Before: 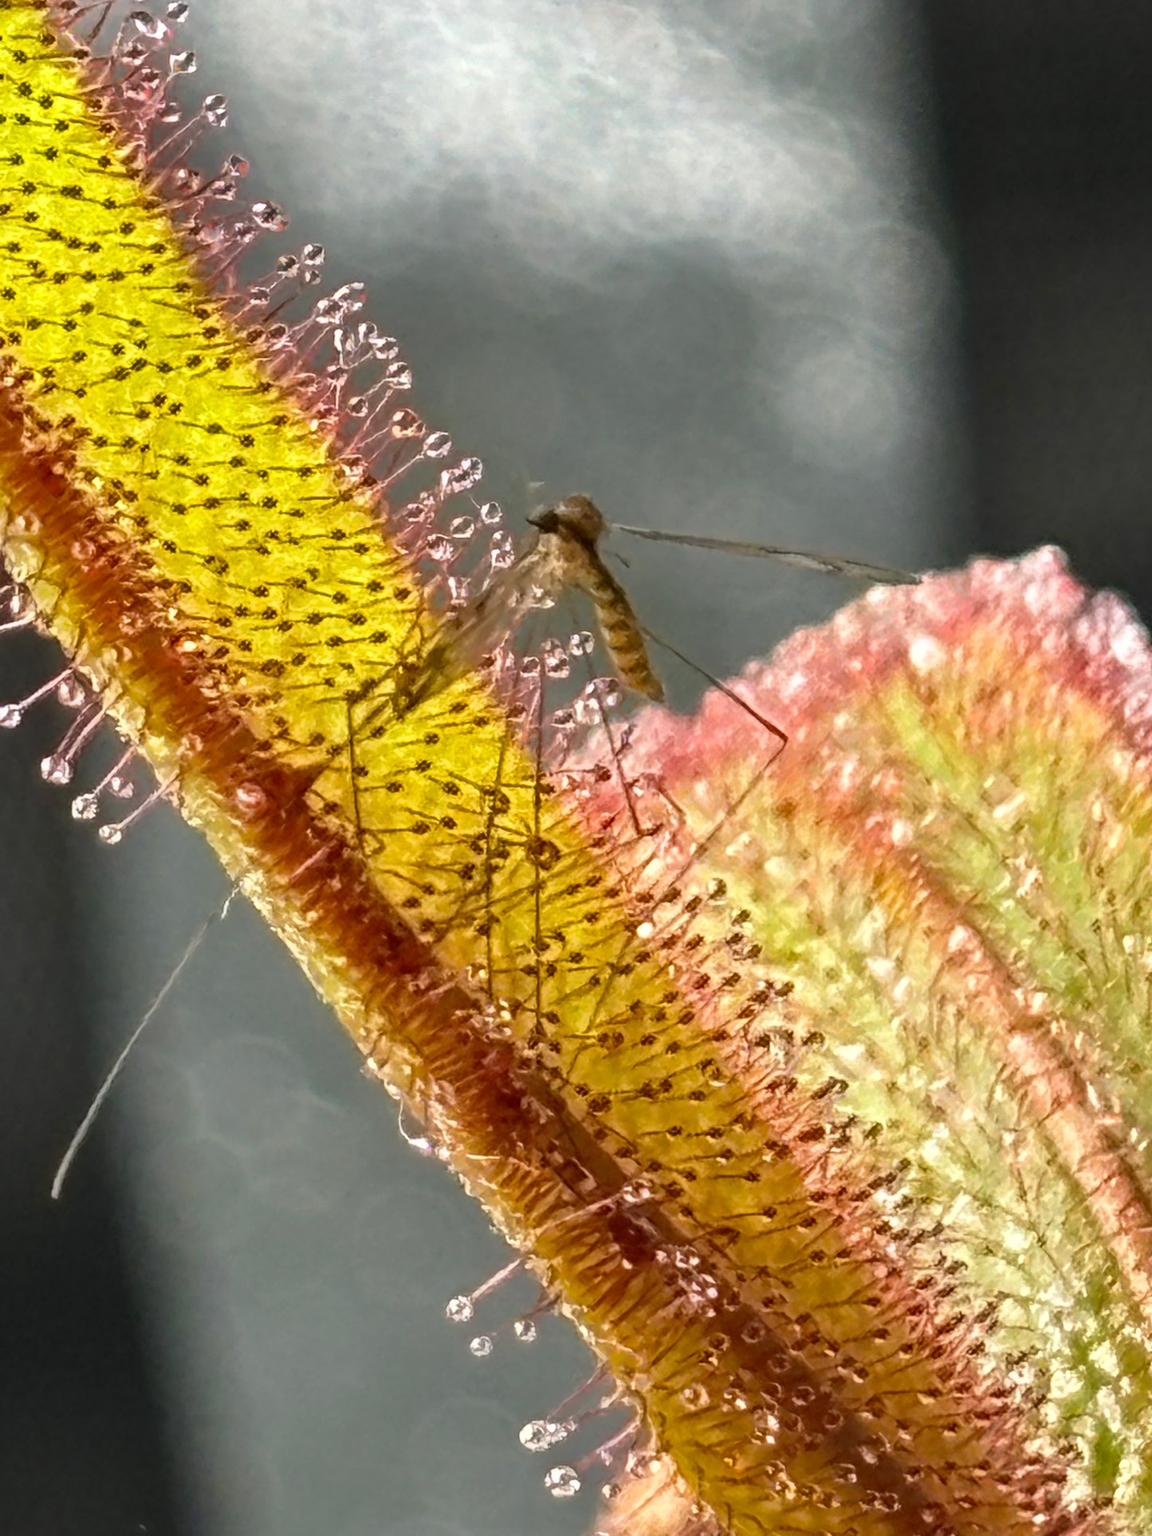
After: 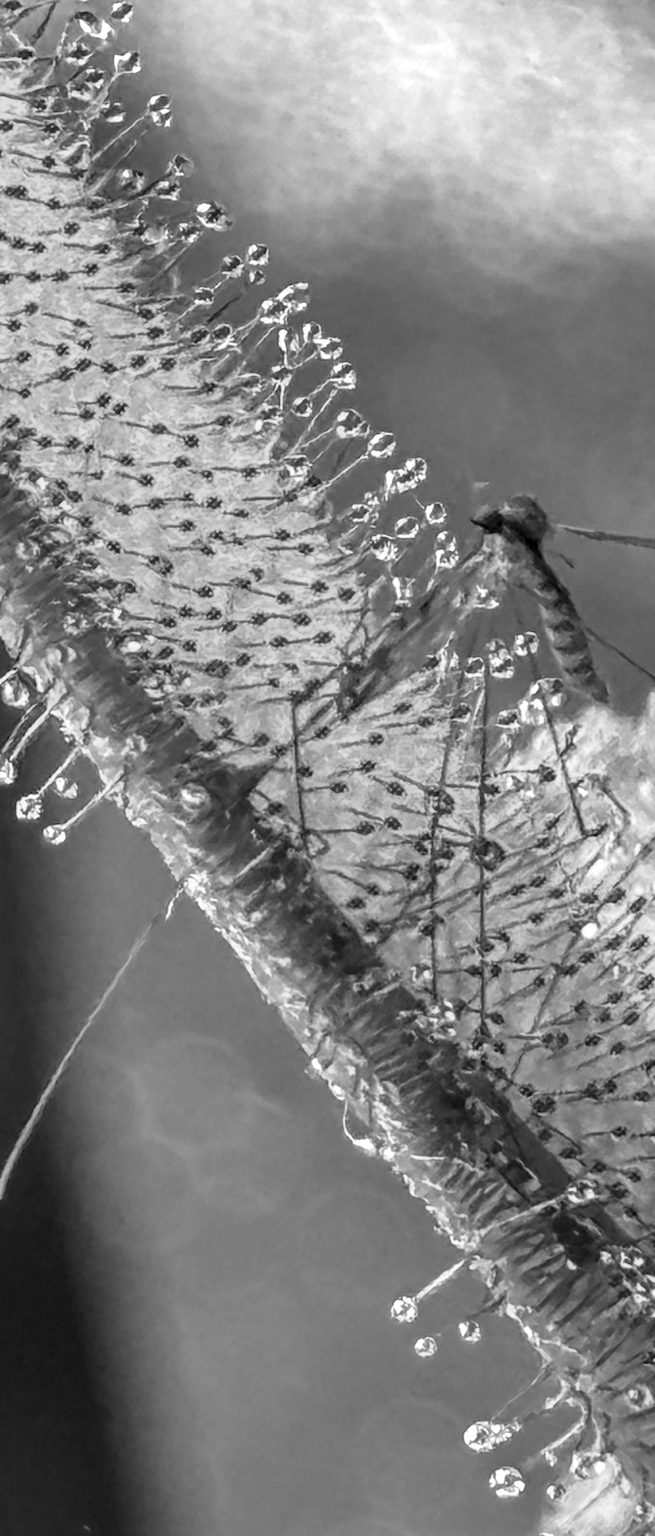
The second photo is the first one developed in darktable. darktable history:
crop: left 4.904%, right 38.154%
color zones: curves: ch0 [(0, 0.613) (0.01, 0.613) (0.245, 0.448) (0.498, 0.529) (0.642, 0.665) (0.879, 0.777) (0.99, 0.613)]; ch1 [(0, 0) (0.143, 0) (0.286, 0) (0.429, 0) (0.571, 0) (0.714, 0) (0.857, 0)]
local contrast: detail 130%
